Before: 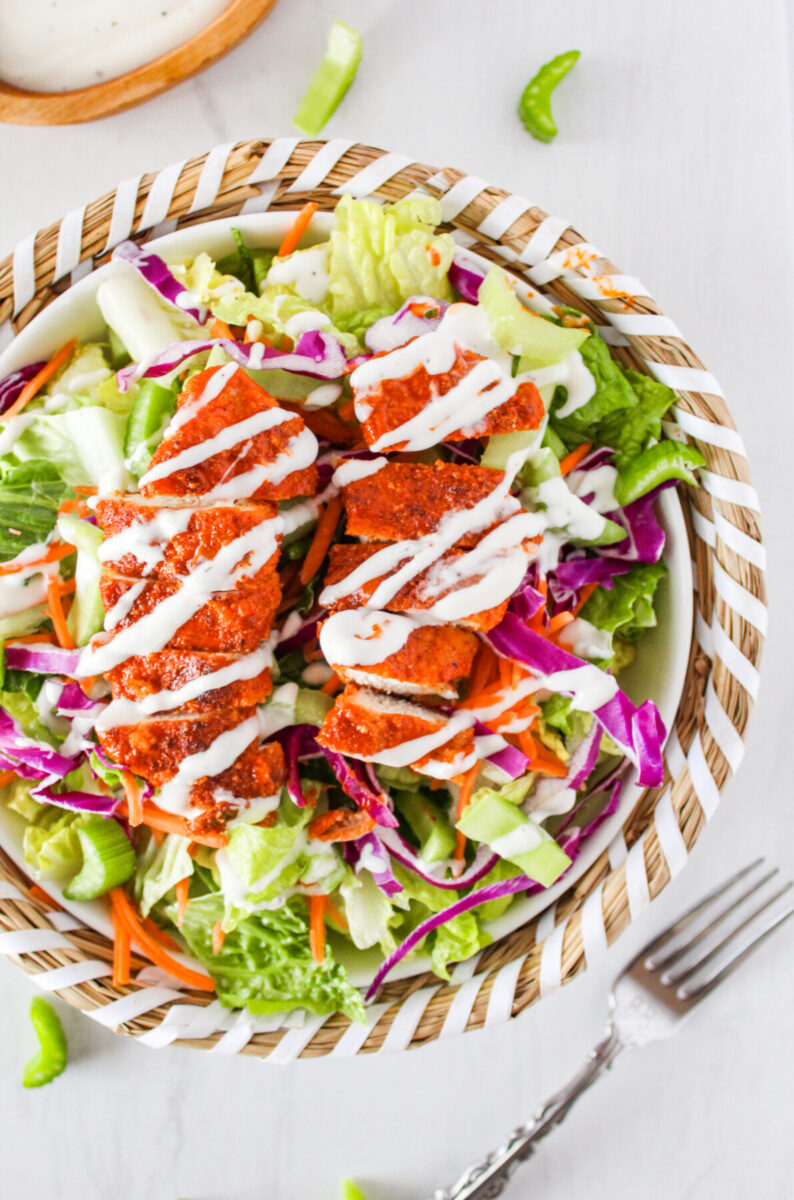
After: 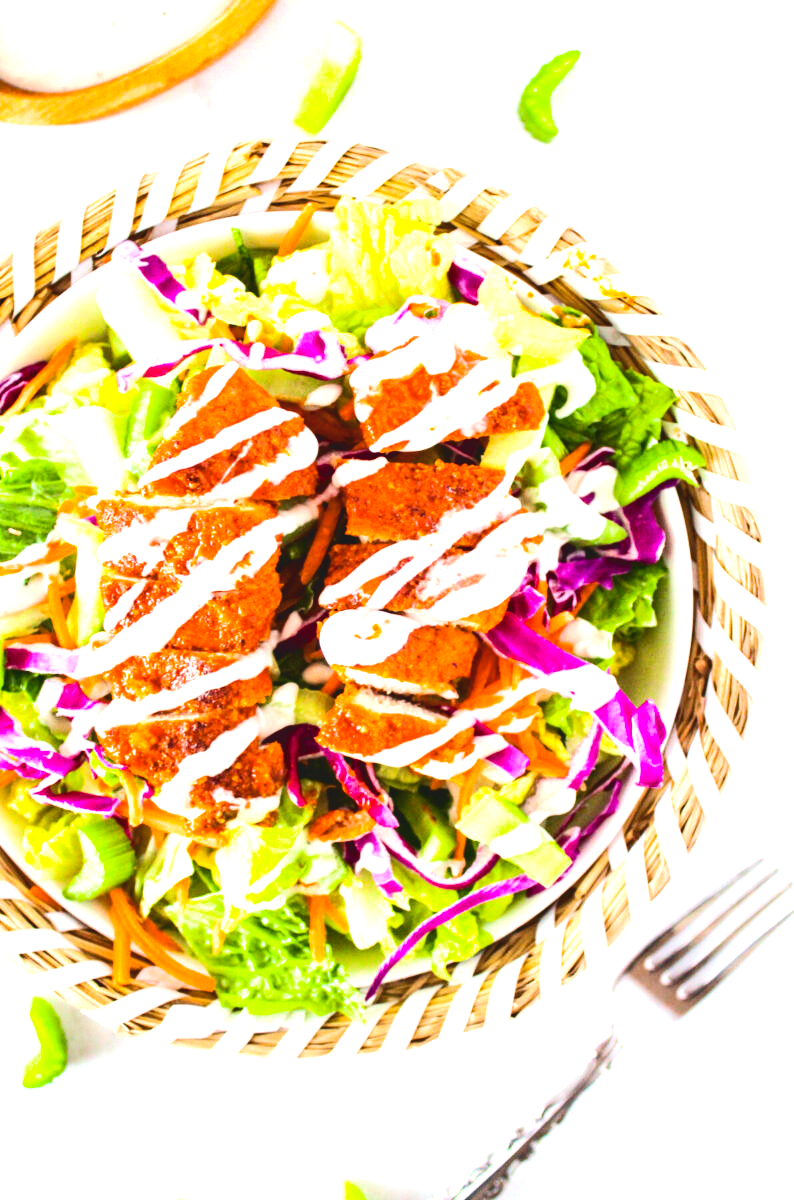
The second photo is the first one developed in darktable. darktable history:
color balance rgb: perceptual saturation grading › global saturation 34.05%, global vibrance 5.56%
exposure: exposure 0.496 EV, compensate highlight preservation false
contrast brightness saturation: contrast 0.01, saturation -0.05
tone equalizer: -8 EV -0.75 EV, -7 EV -0.7 EV, -6 EV -0.6 EV, -5 EV -0.4 EV, -3 EV 0.4 EV, -2 EV 0.6 EV, -1 EV 0.7 EV, +0 EV 0.75 EV, edges refinement/feathering 500, mask exposure compensation -1.57 EV, preserve details no
tone curve: curves: ch0 [(0, 0.084) (0.155, 0.169) (0.46, 0.466) (0.751, 0.788) (1, 0.961)]; ch1 [(0, 0) (0.43, 0.408) (0.476, 0.469) (0.505, 0.503) (0.553, 0.563) (0.592, 0.581) (0.631, 0.625) (1, 1)]; ch2 [(0, 0) (0.505, 0.495) (0.55, 0.557) (0.583, 0.573) (1, 1)], color space Lab, independent channels, preserve colors none
